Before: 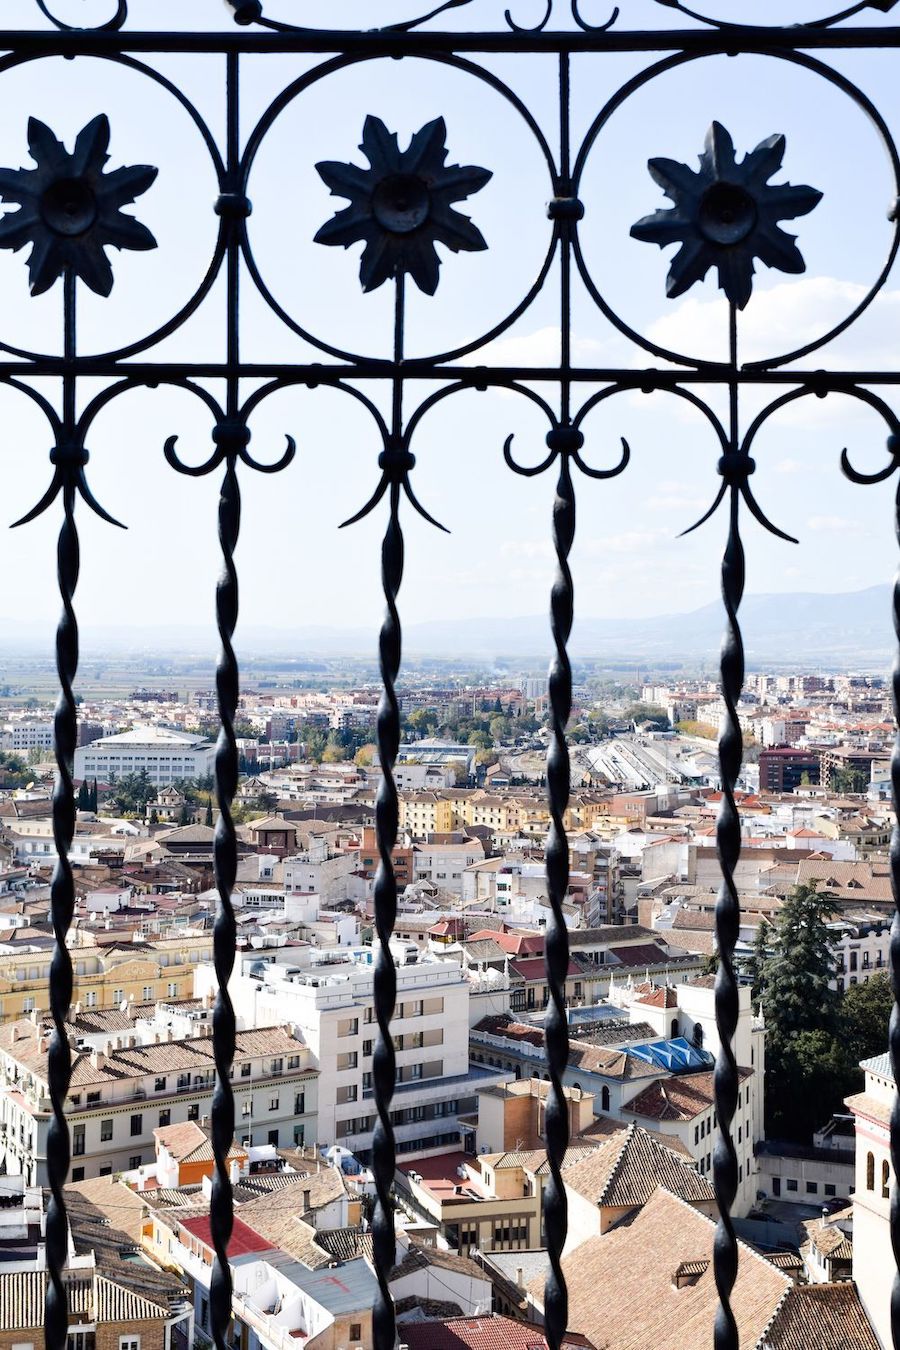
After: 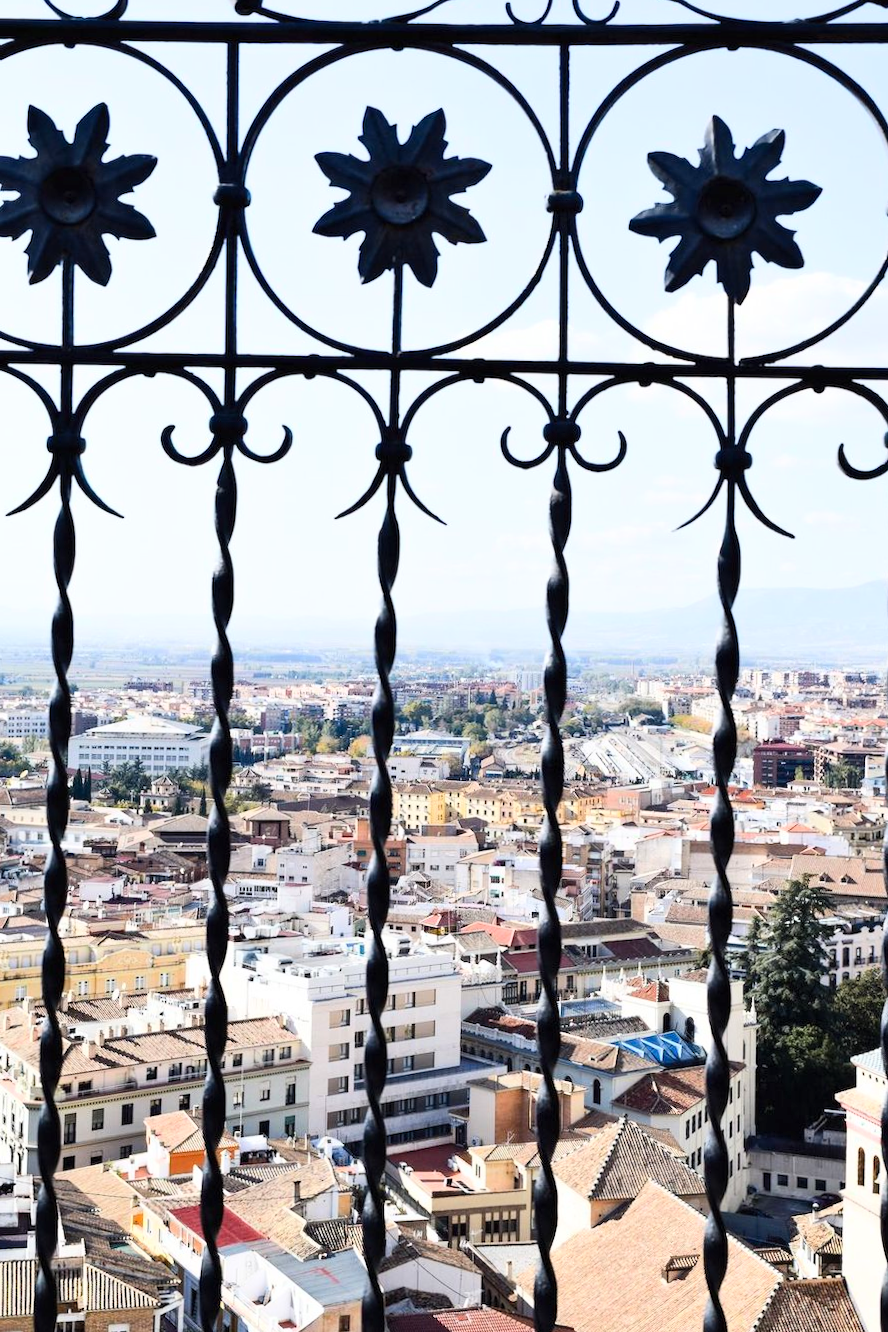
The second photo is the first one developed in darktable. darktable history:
crop and rotate: angle -0.5°
contrast brightness saturation: contrast 0.2, brightness 0.15, saturation 0.14
